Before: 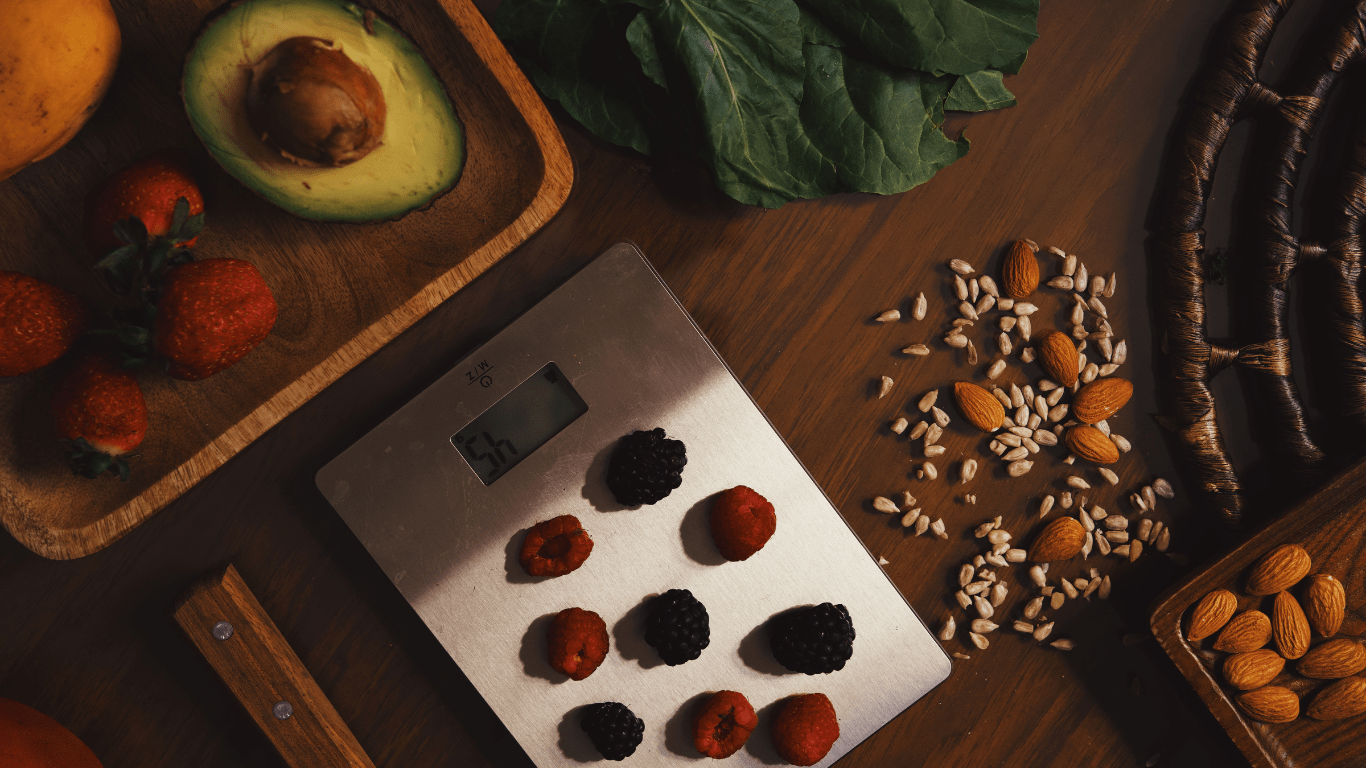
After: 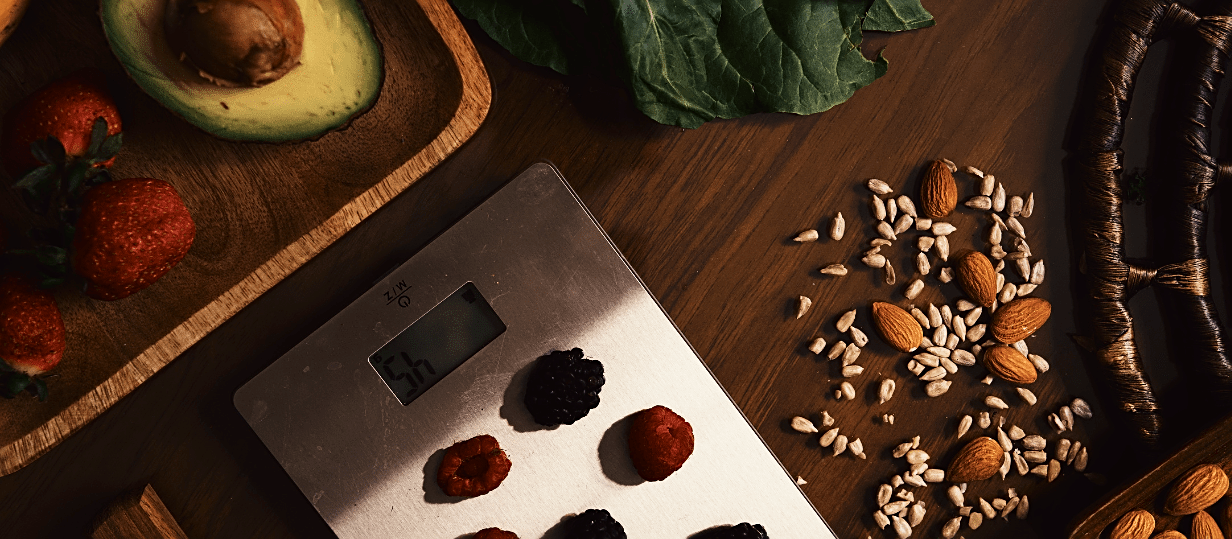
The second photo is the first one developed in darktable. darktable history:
base curve: preserve colors none
crop: left 6.02%, top 10.454%, right 3.719%, bottom 19.341%
contrast brightness saturation: contrast 0.136
tone curve: curves: ch0 [(0, 0) (0.004, 0.001) (0.133, 0.112) (0.325, 0.362) (0.832, 0.893) (1, 1)], color space Lab, independent channels
sharpen: on, module defaults
